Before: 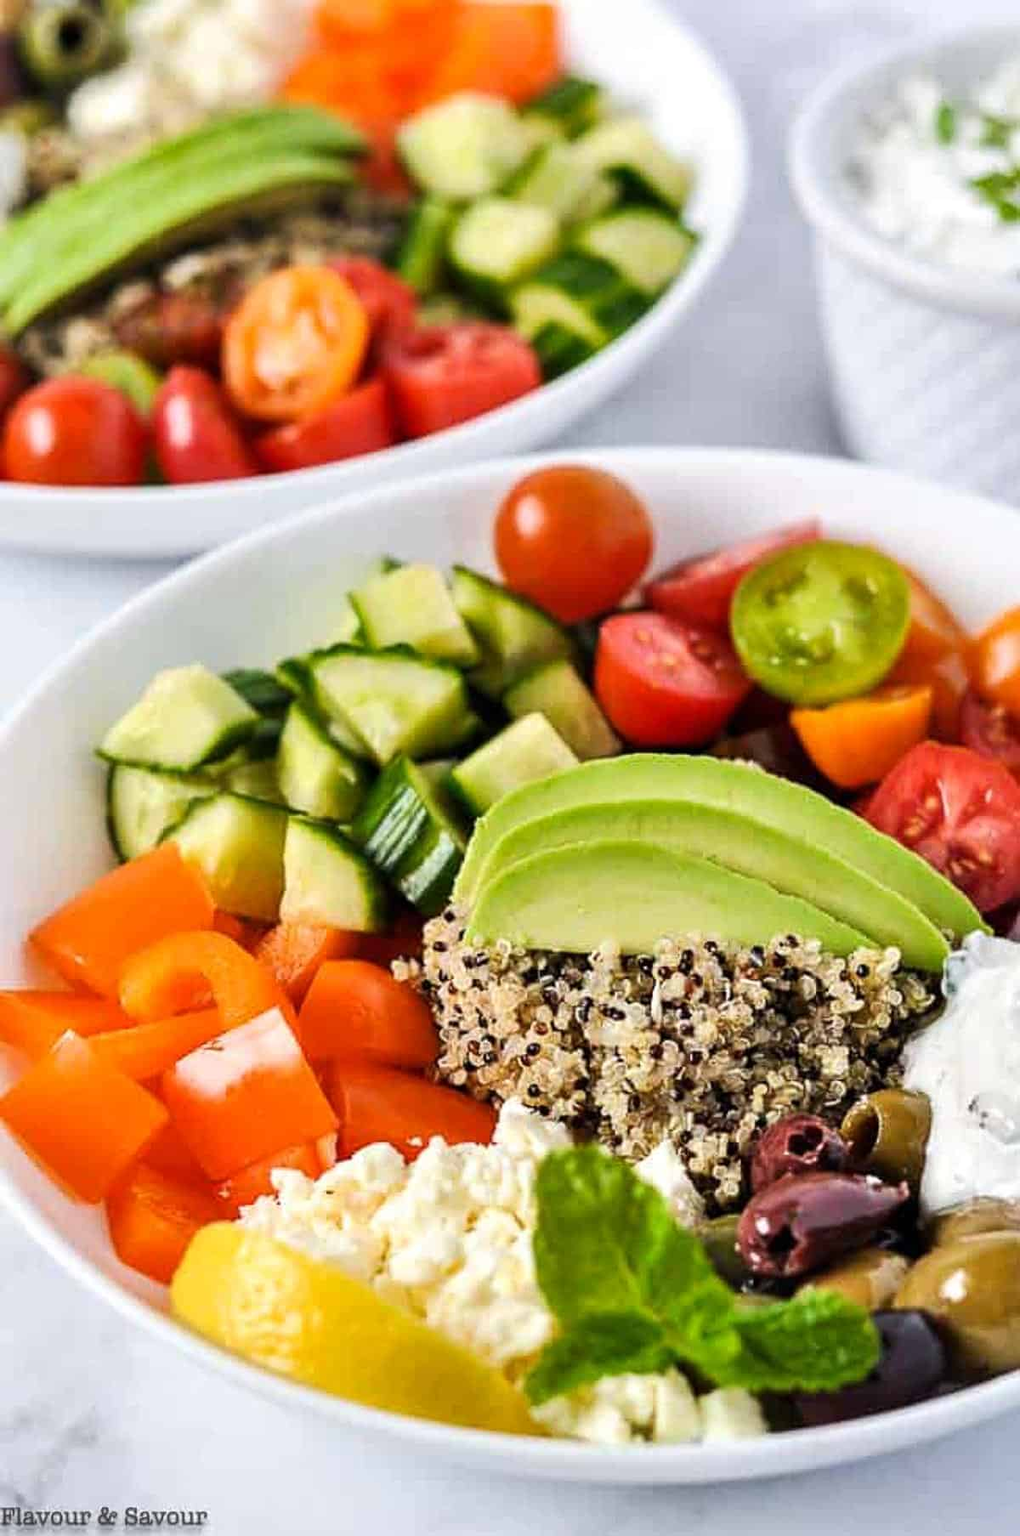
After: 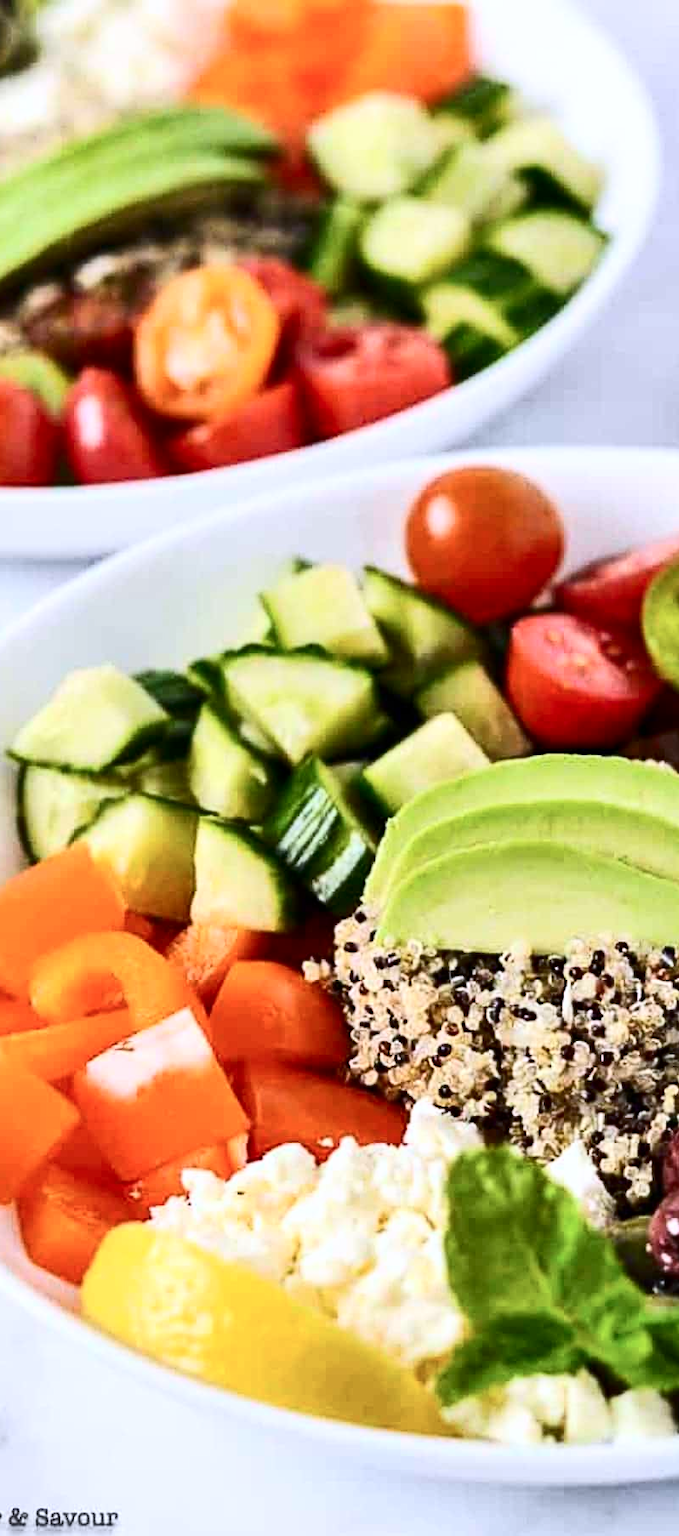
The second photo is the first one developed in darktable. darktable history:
color calibration: illuminant as shot in camera, x 0.358, y 0.373, temperature 4628.91 K
crop and rotate: left 8.786%, right 24.548%
contrast brightness saturation: contrast 0.28
